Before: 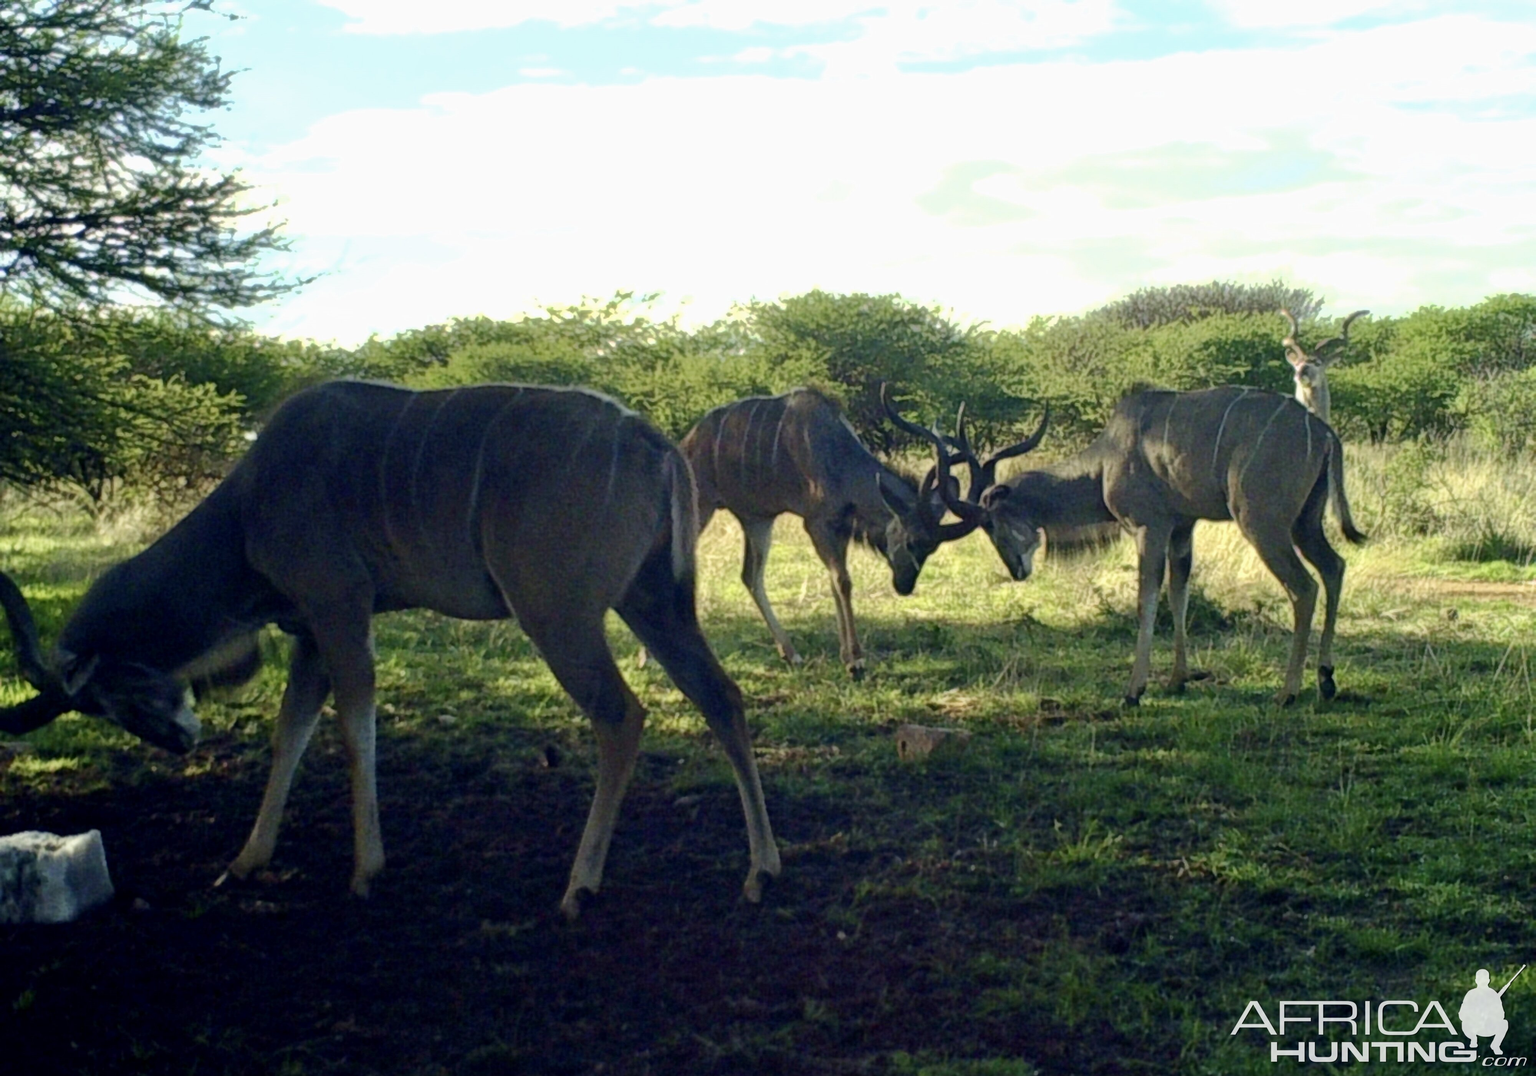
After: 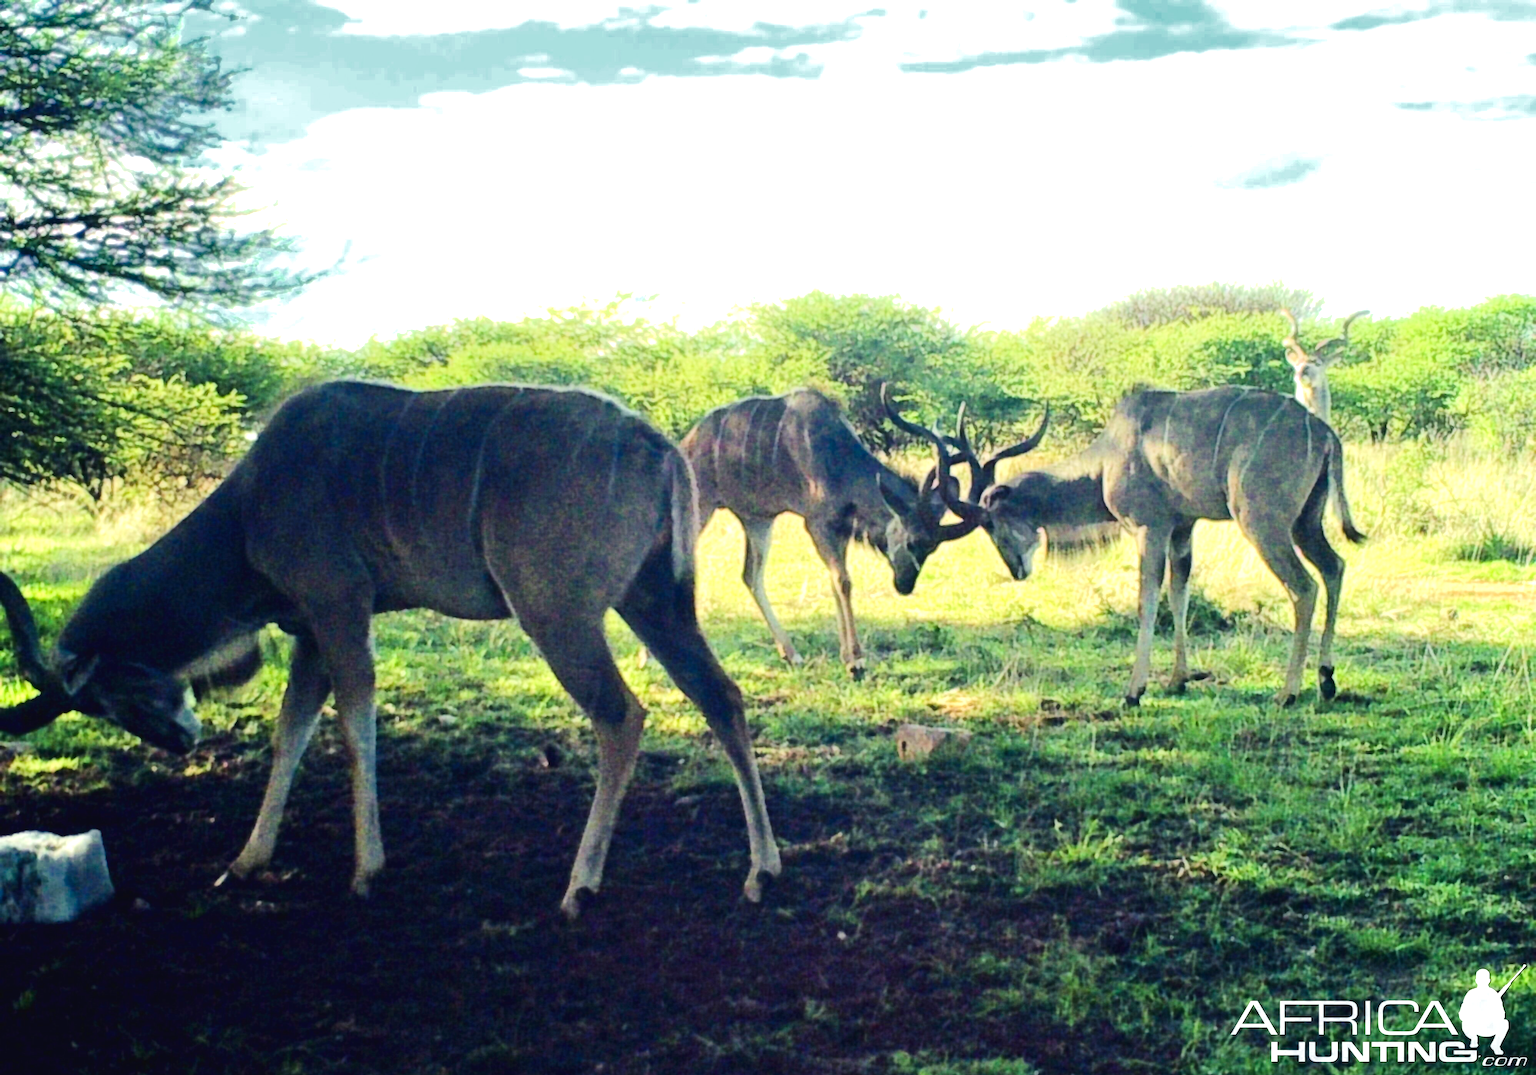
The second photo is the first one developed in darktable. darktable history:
exposure: black level correction -0.002, exposure 0.707 EV, compensate highlight preservation false
color zones: curves: ch0 [(0, 0.497) (0.143, 0.5) (0.286, 0.5) (0.429, 0.483) (0.571, 0.116) (0.714, -0.006) (0.857, 0.28) (1, 0.497)], mix 18.61%
tone equalizer: -7 EV 0.155 EV, -6 EV 0.576 EV, -5 EV 1.18 EV, -4 EV 1.3 EV, -3 EV 1.12 EV, -2 EV 0.6 EV, -1 EV 0.151 EV, edges refinement/feathering 500, mask exposure compensation -1.57 EV, preserve details no
